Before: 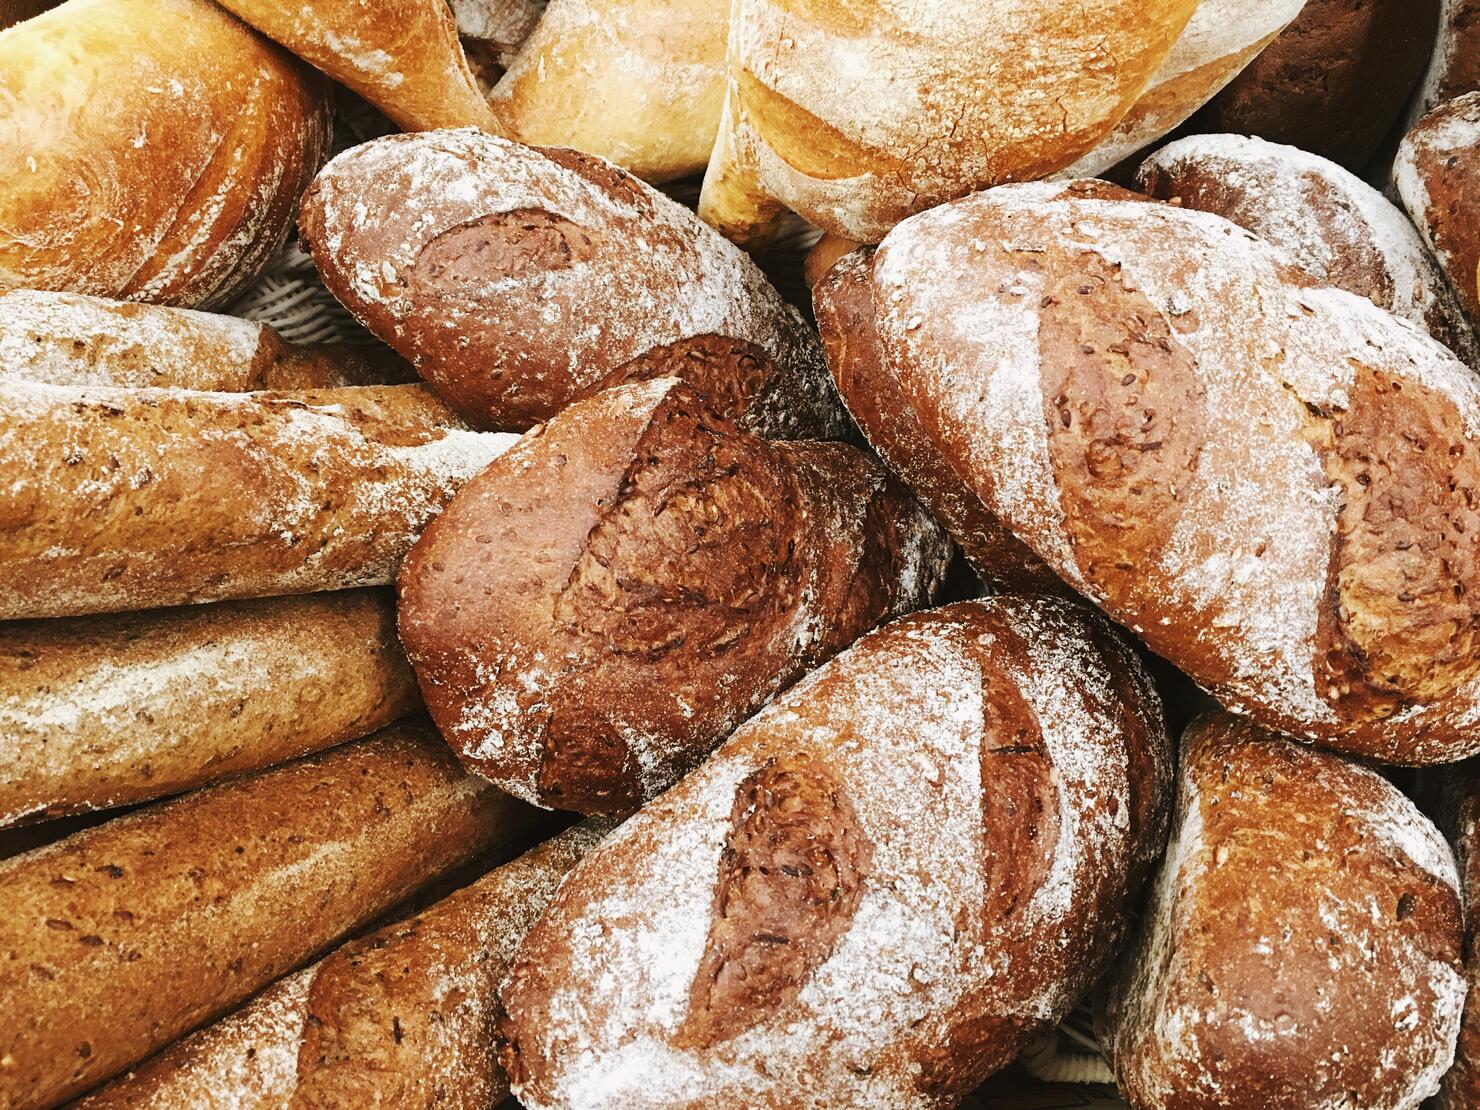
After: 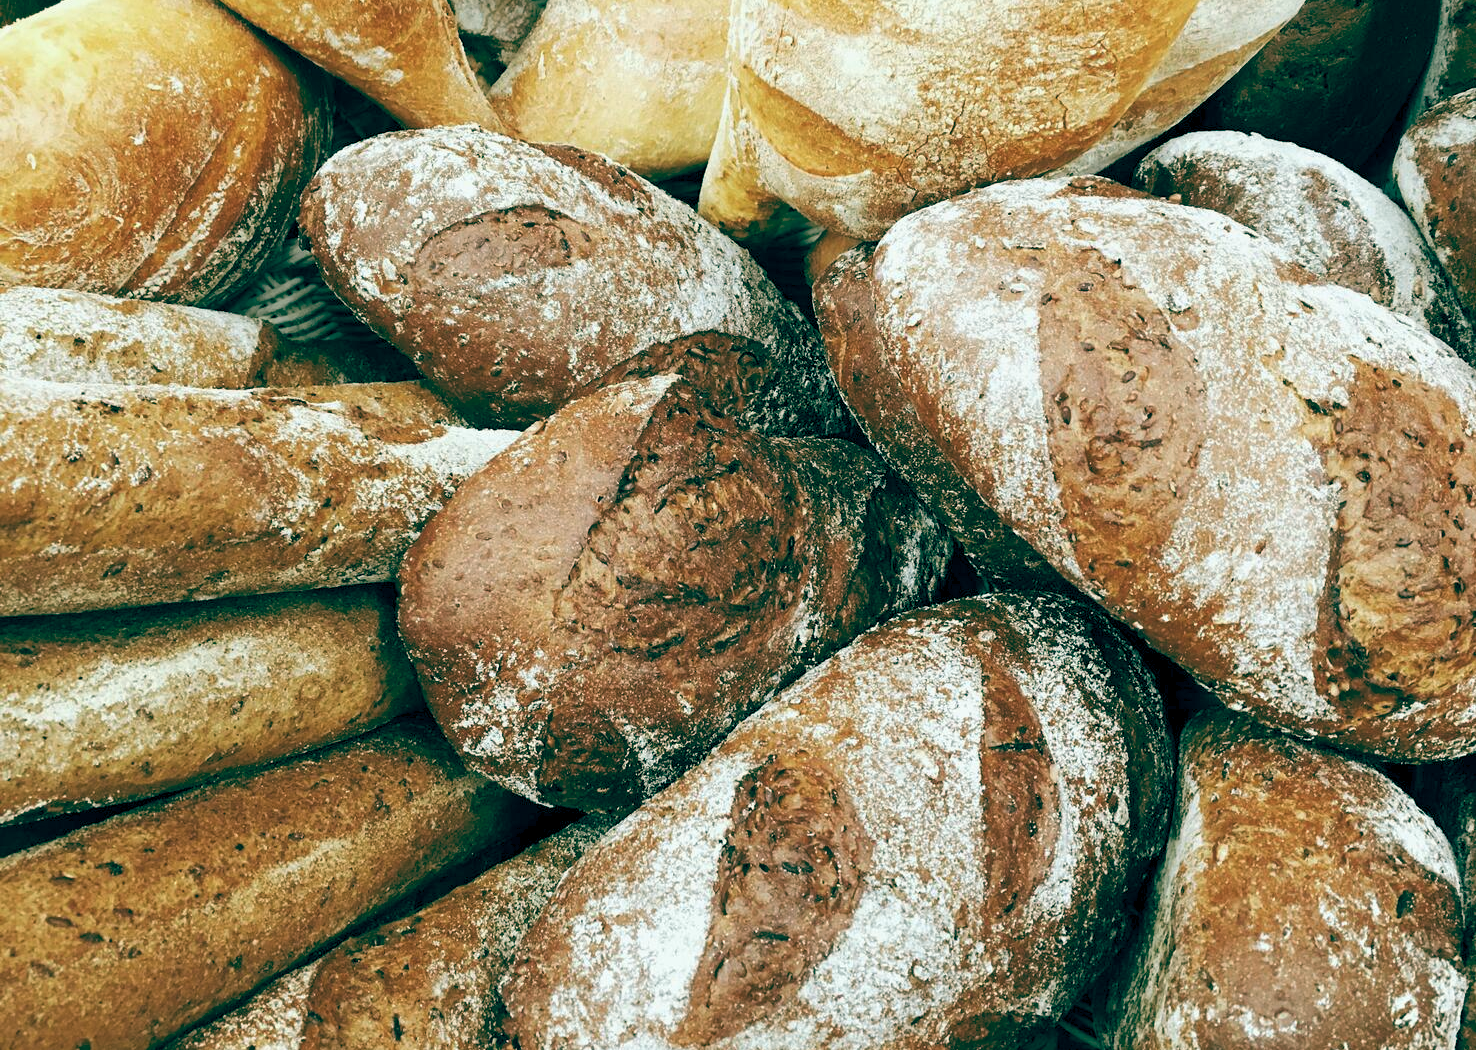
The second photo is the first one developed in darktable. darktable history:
tone equalizer: edges refinement/feathering 500, mask exposure compensation -1.57 EV, preserve details no
color balance rgb: shadows lift › chroma 0.694%, shadows lift › hue 114.27°, global offset › luminance -0.549%, global offset › chroma 0.901%, global offset › hue 173.21°, perceptual saturation grading › global saturation -0.029%, global vibrance 5.458%
crop: top 0.301%, right 0.255%, bottom 5.088%
